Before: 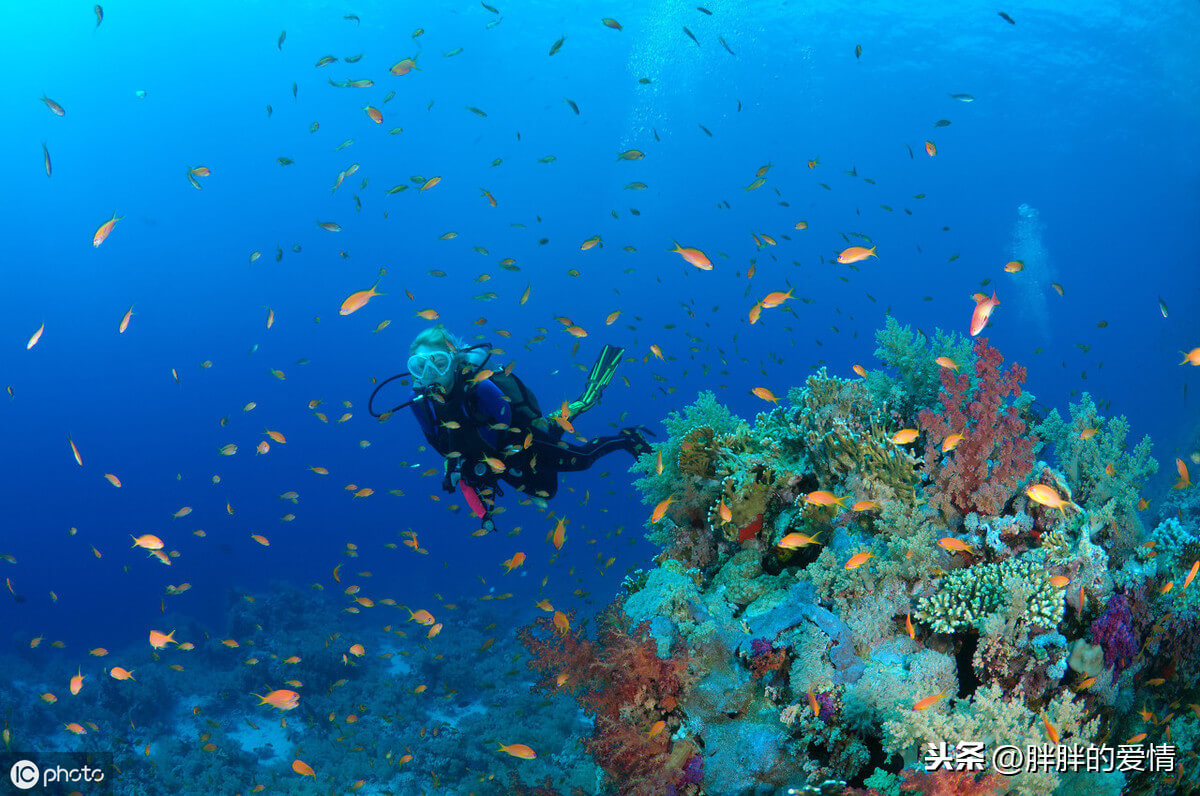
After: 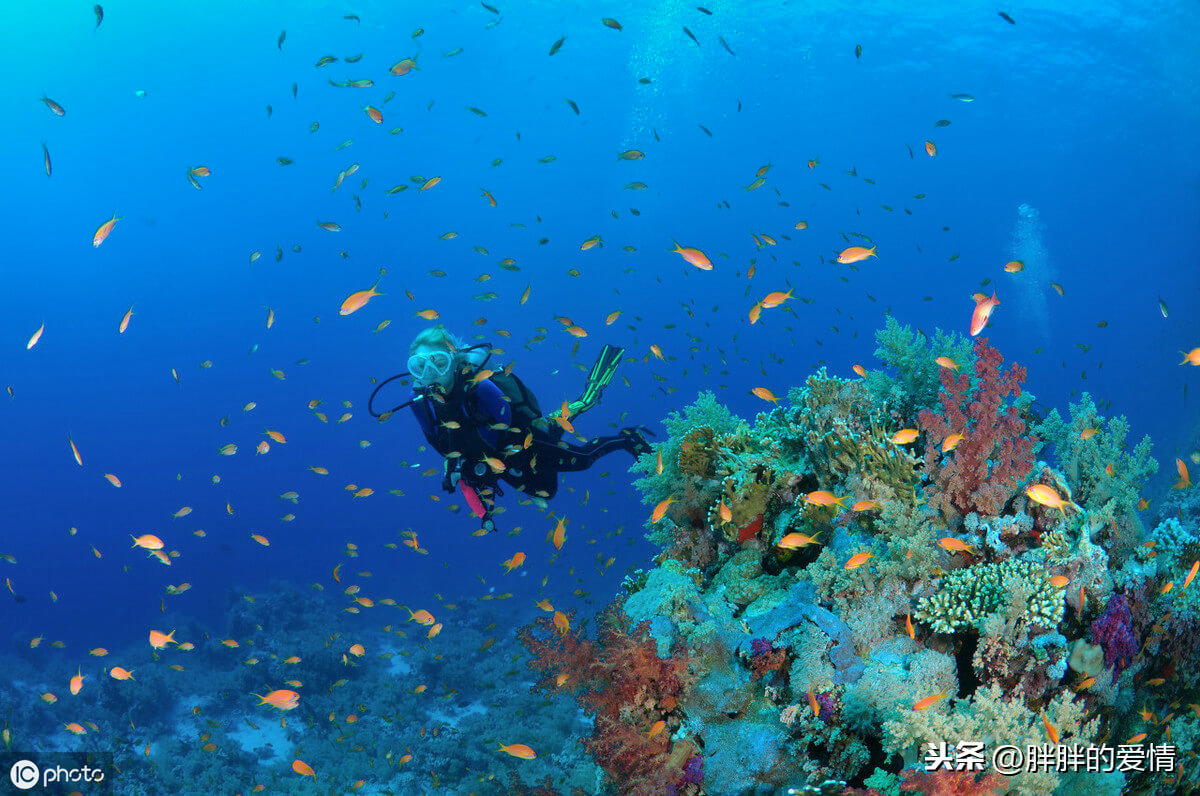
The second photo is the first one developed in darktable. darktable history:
shadows and highlights: shadows 40.22, highlights -52.93, low approximation 0.01, soften with gaussian
